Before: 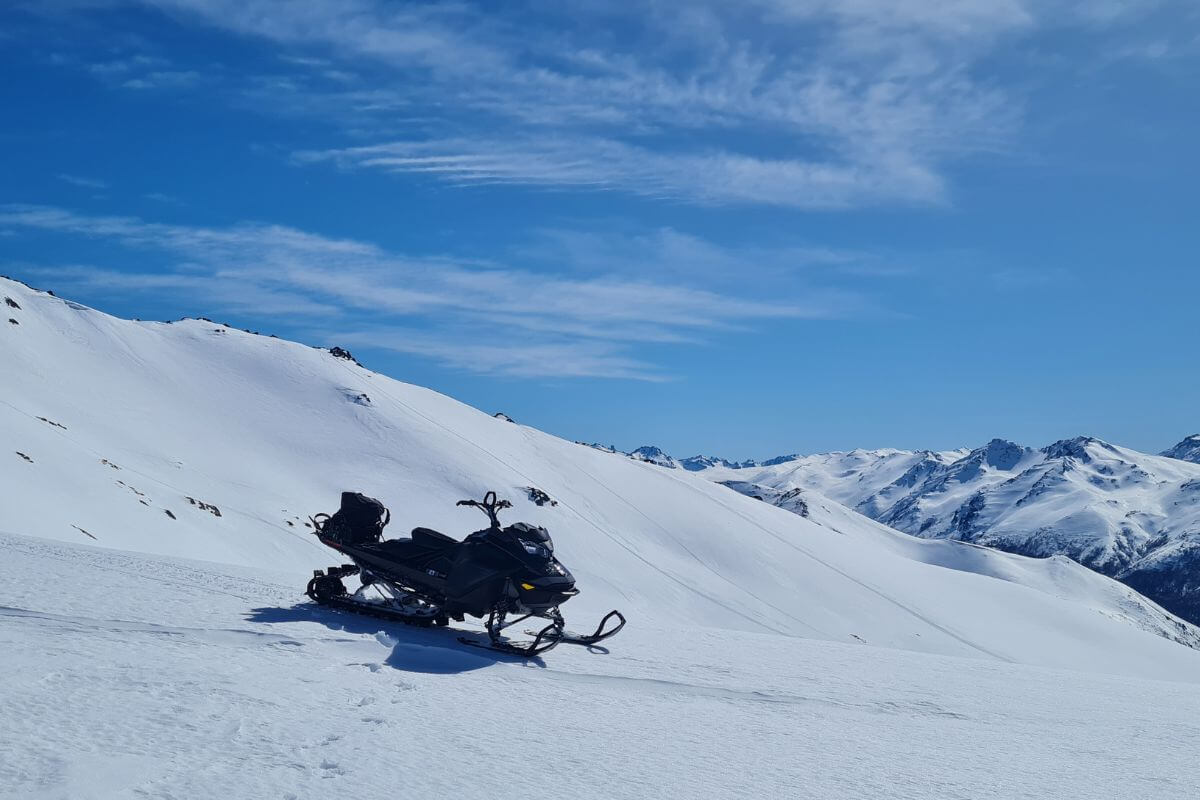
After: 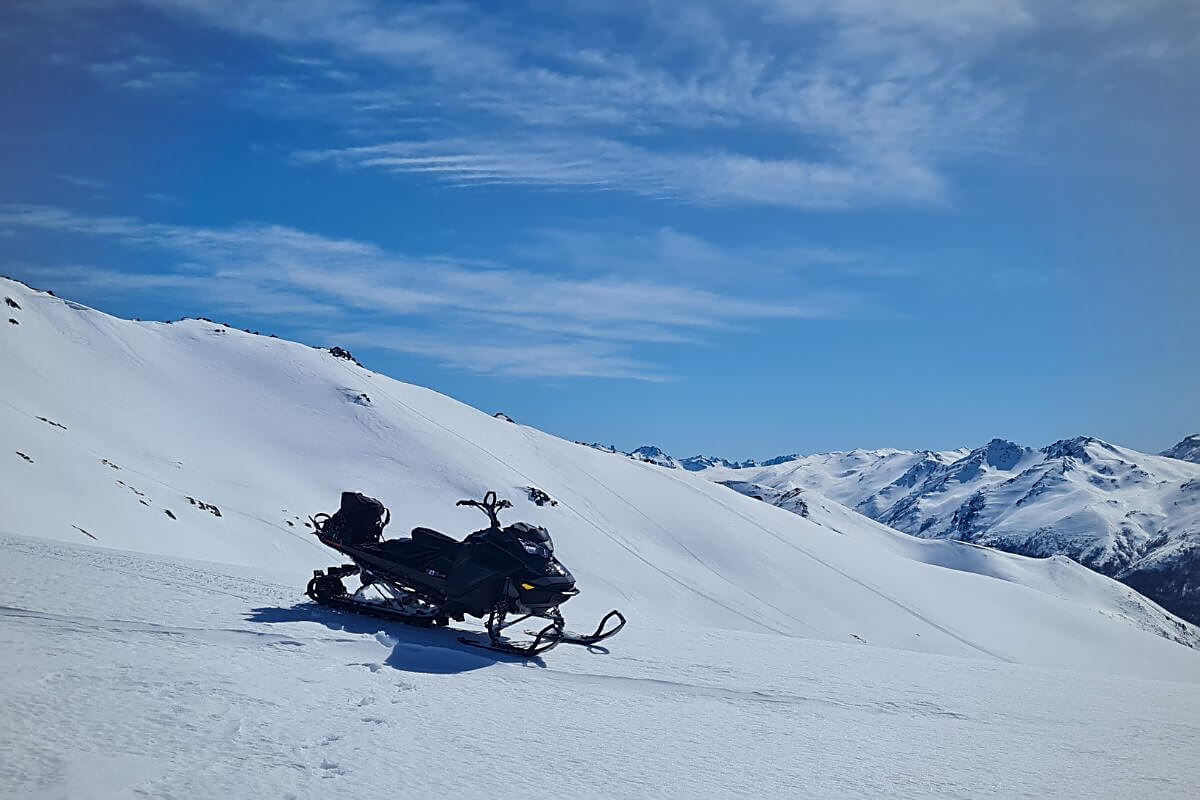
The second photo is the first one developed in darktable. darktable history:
vignetting: fall-off start 74.39%, fall-off radius 65.71%, brightness -0.272
sharpen: on, module defaults
